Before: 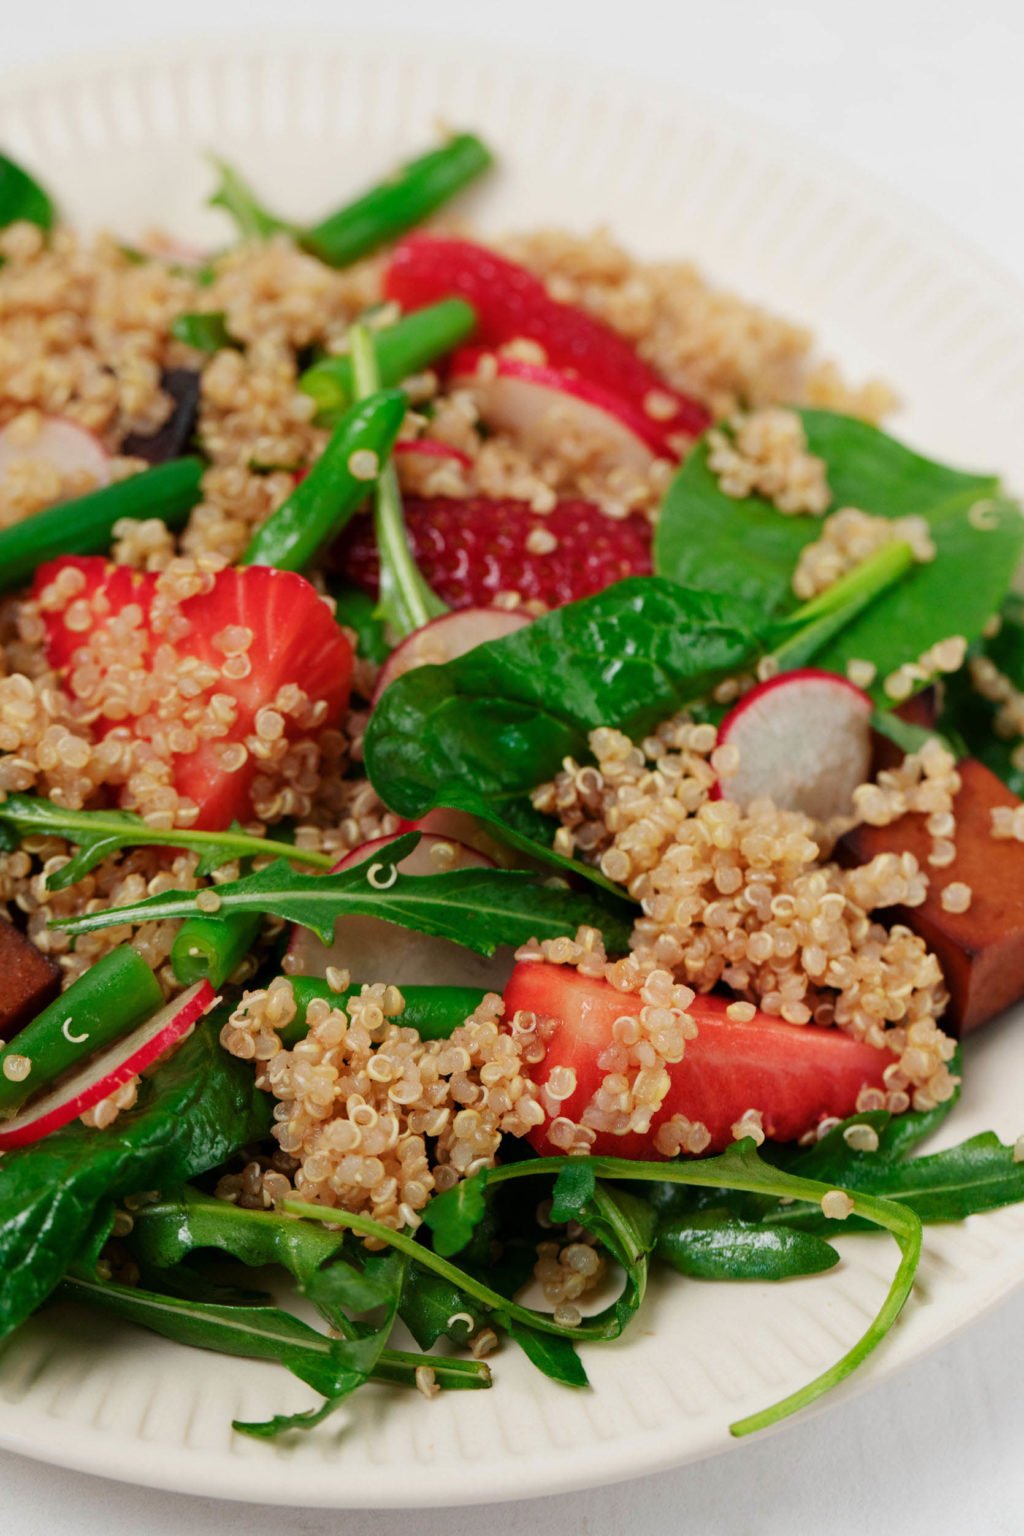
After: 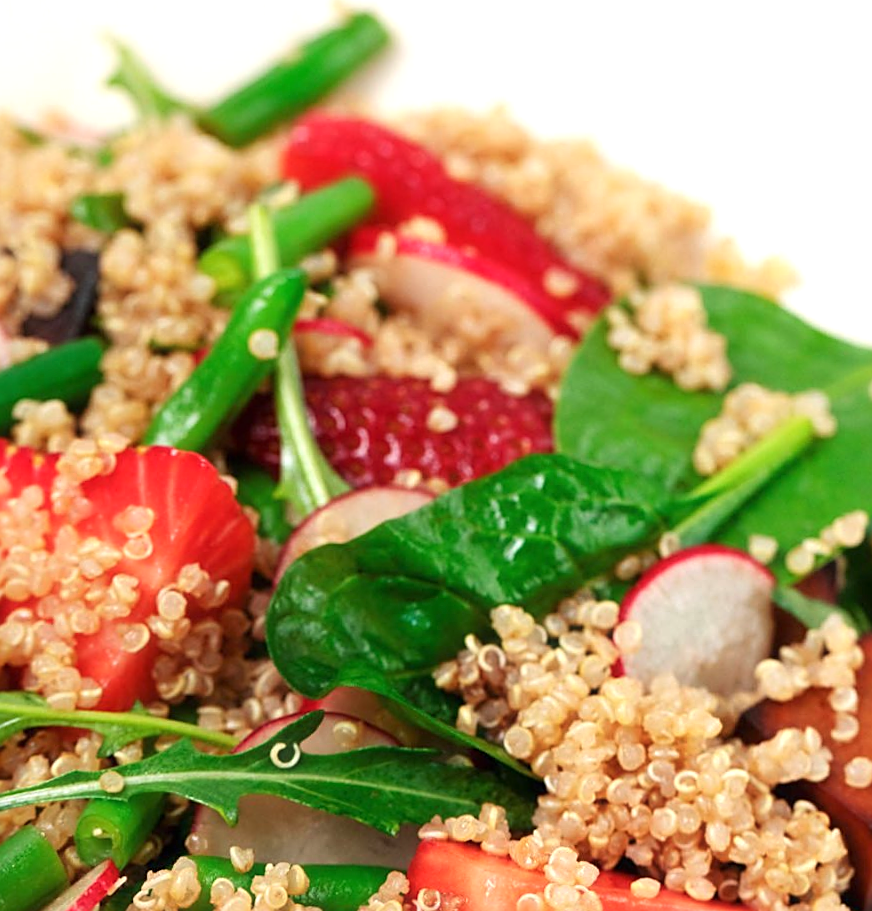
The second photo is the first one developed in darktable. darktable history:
rotate and perspective: rotation -0.45°, automatic cropping original format, crop left 0.008, crop right 0.992, crop top 0.012, crop bottom 0.988
crop and rotate: left 9.345%, top 7.22%, right 4.982%, bottom 32.331%
exposure: exposure 0.64 EV, compensate highlight preservation false
sharpen: on, module defaults
haze removal: strength -0.05
